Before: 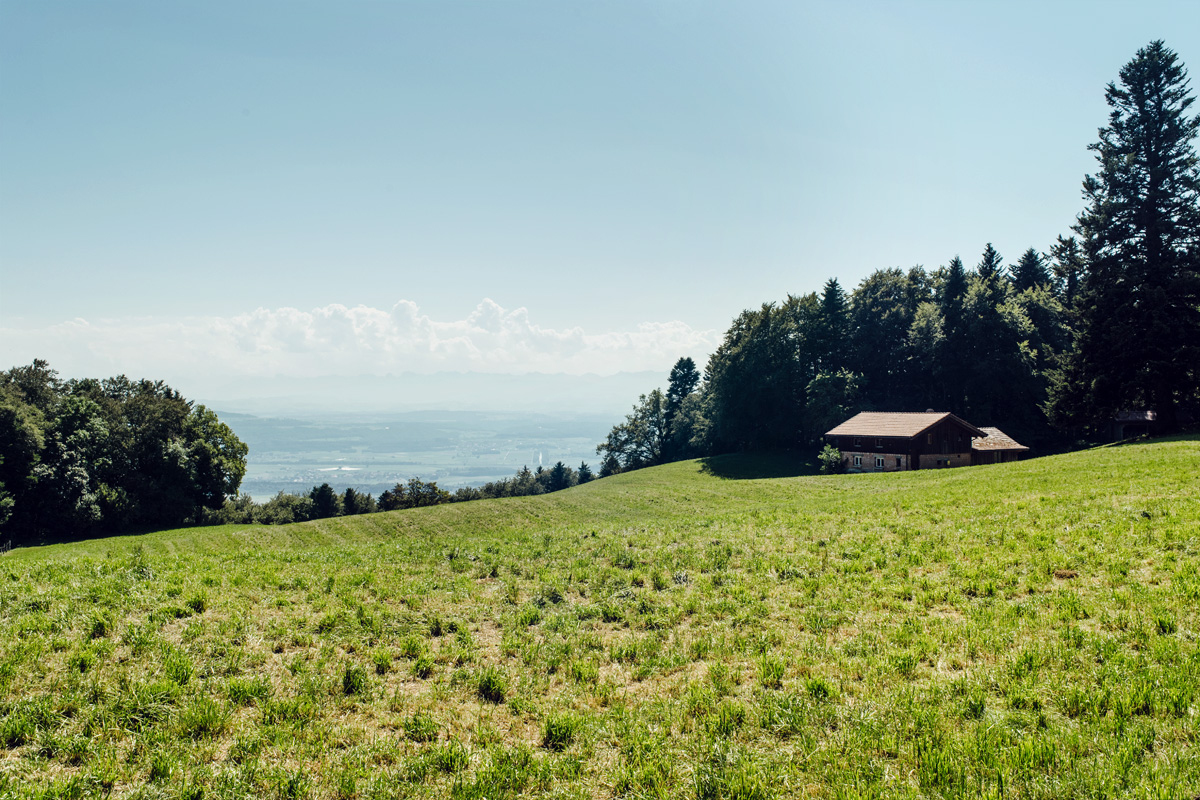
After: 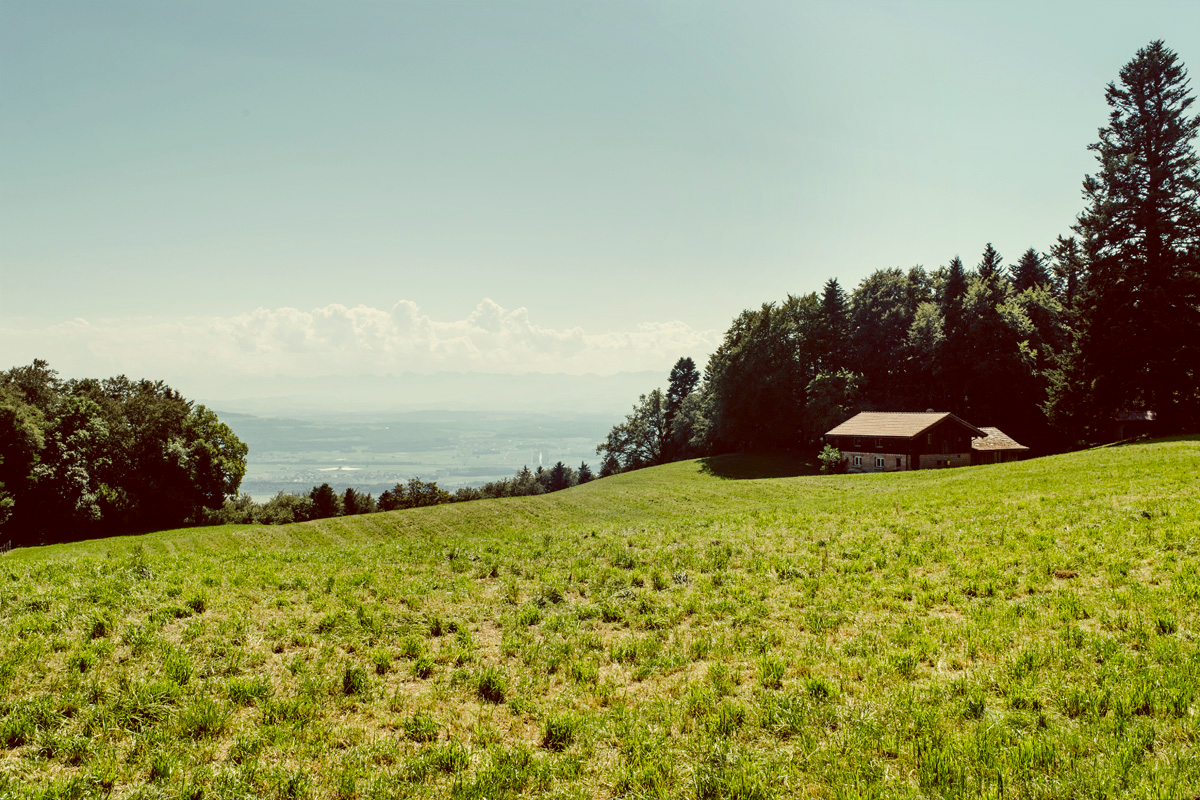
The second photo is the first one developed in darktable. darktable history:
white balance: emerald 1
color balance: lift [1.001, 1.007, 1, 0.993], gamma [1.023, 1.026, 1.01, 0.974], gain [0.964, 1.059, 1.073, 0.927]
